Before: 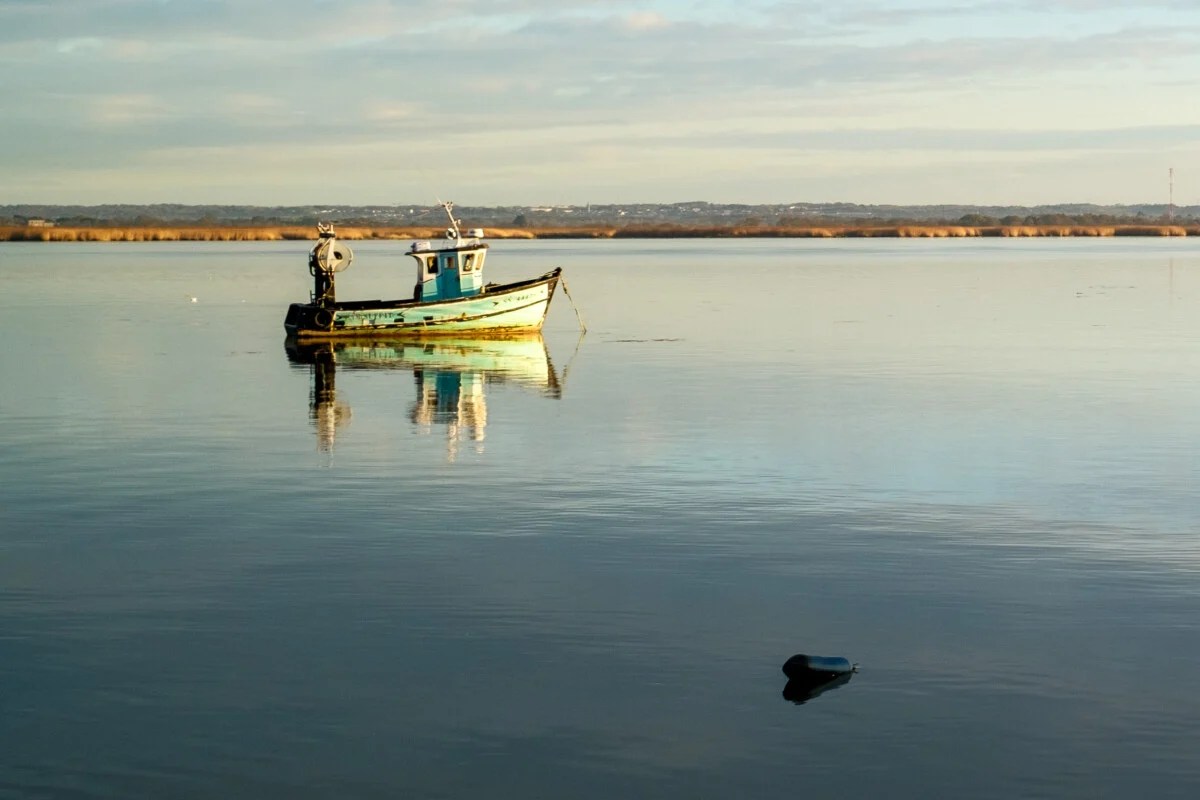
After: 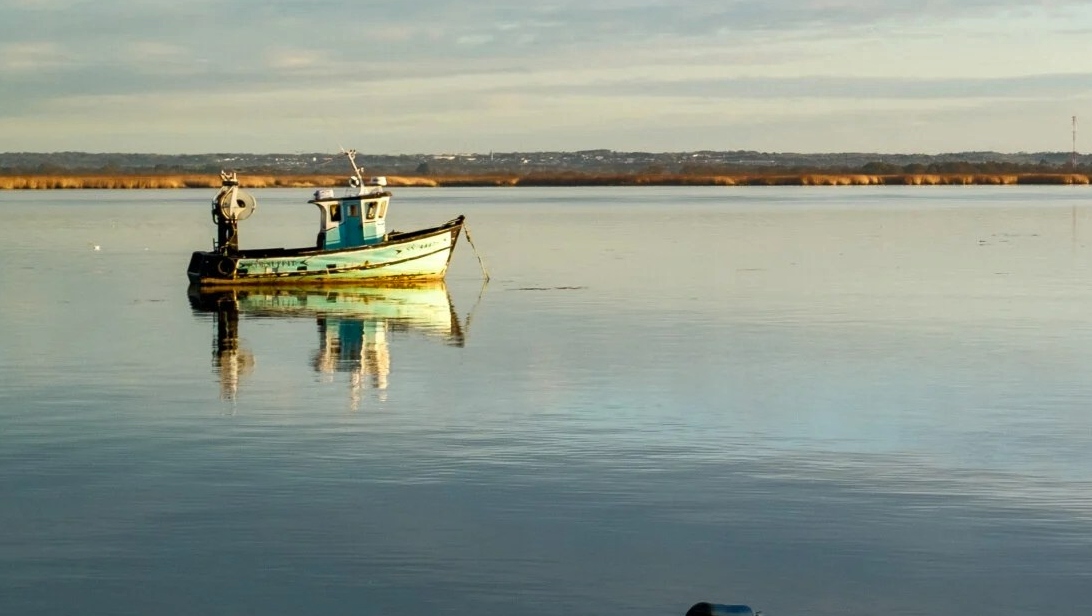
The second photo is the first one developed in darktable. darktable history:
crop: left 8.155%, top 6.611%, bottom 15.385%
shadows and highlights: low approximation 0.01, soften with gaussian
